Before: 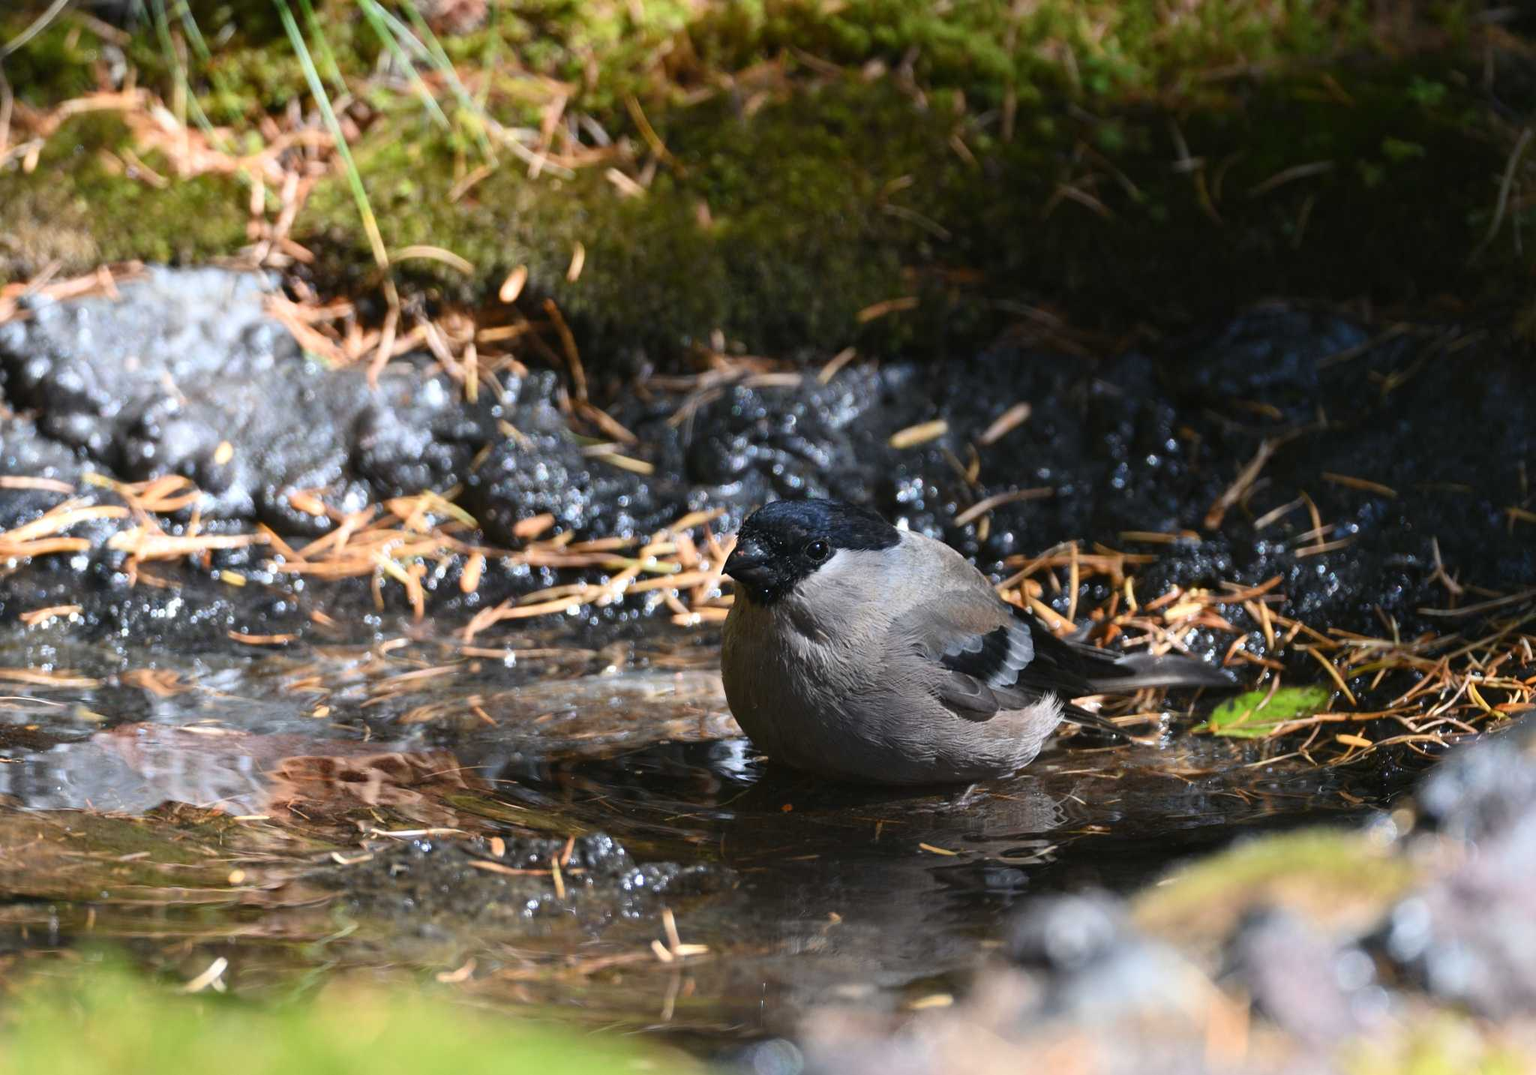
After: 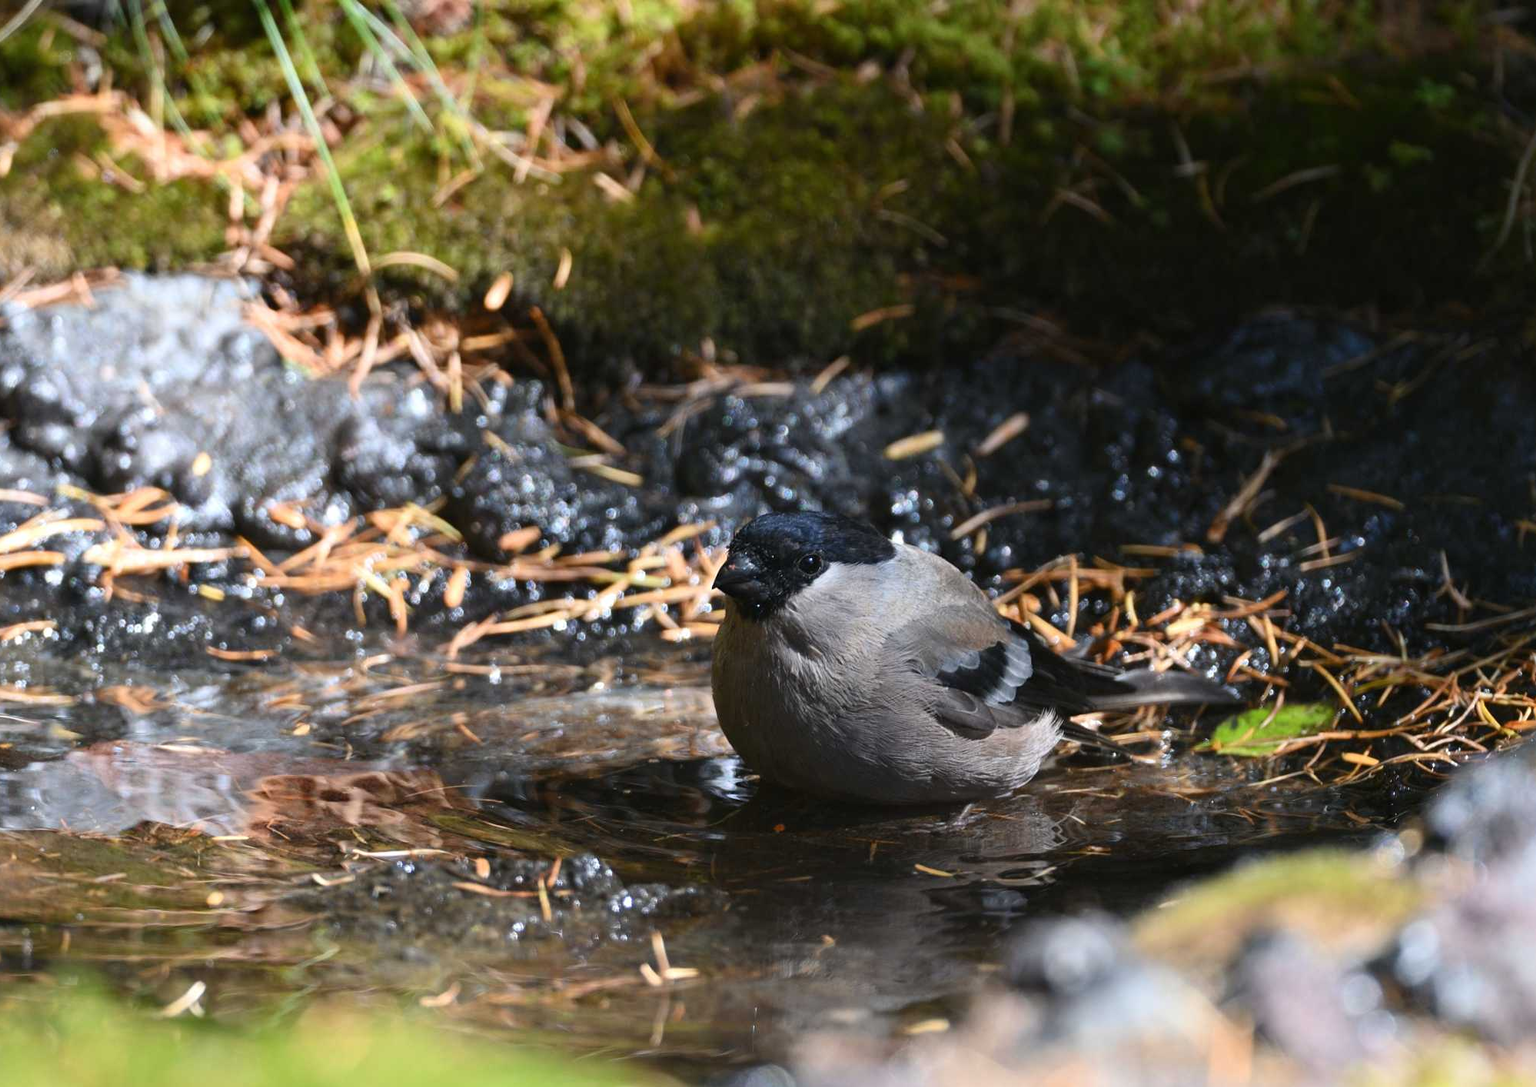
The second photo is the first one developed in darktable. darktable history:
crop and rotate: left 1.774%, right 0.633%, bottom 1.28%
